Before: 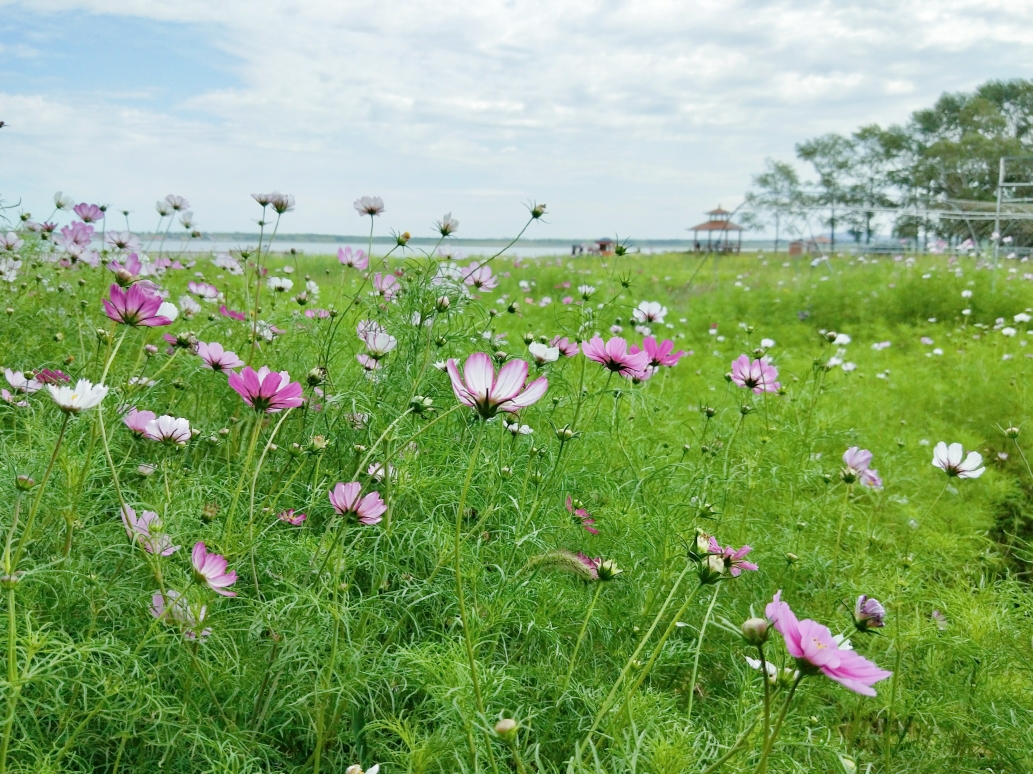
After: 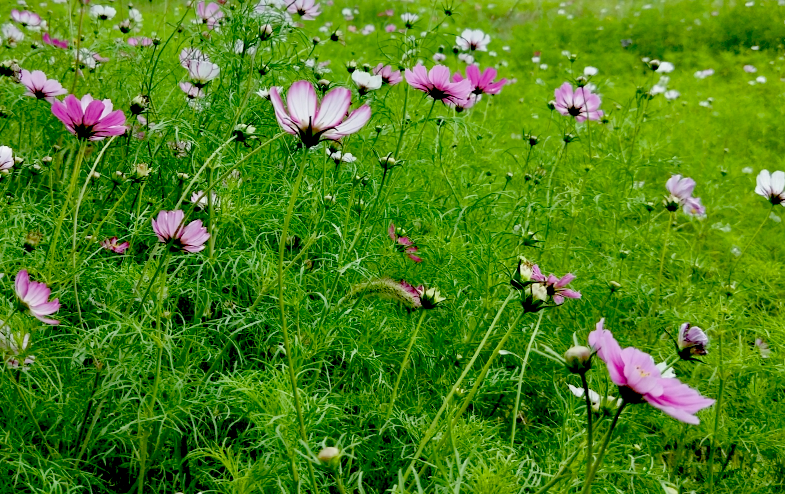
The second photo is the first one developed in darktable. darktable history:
crop and rotate: left 17.188%, top 35.231%, right 6.741%, bottom 0.9%
exposure: black level correction 0.055, exposure -0.031 EV, compensate exposure bias true, compensate highlight preservation false
